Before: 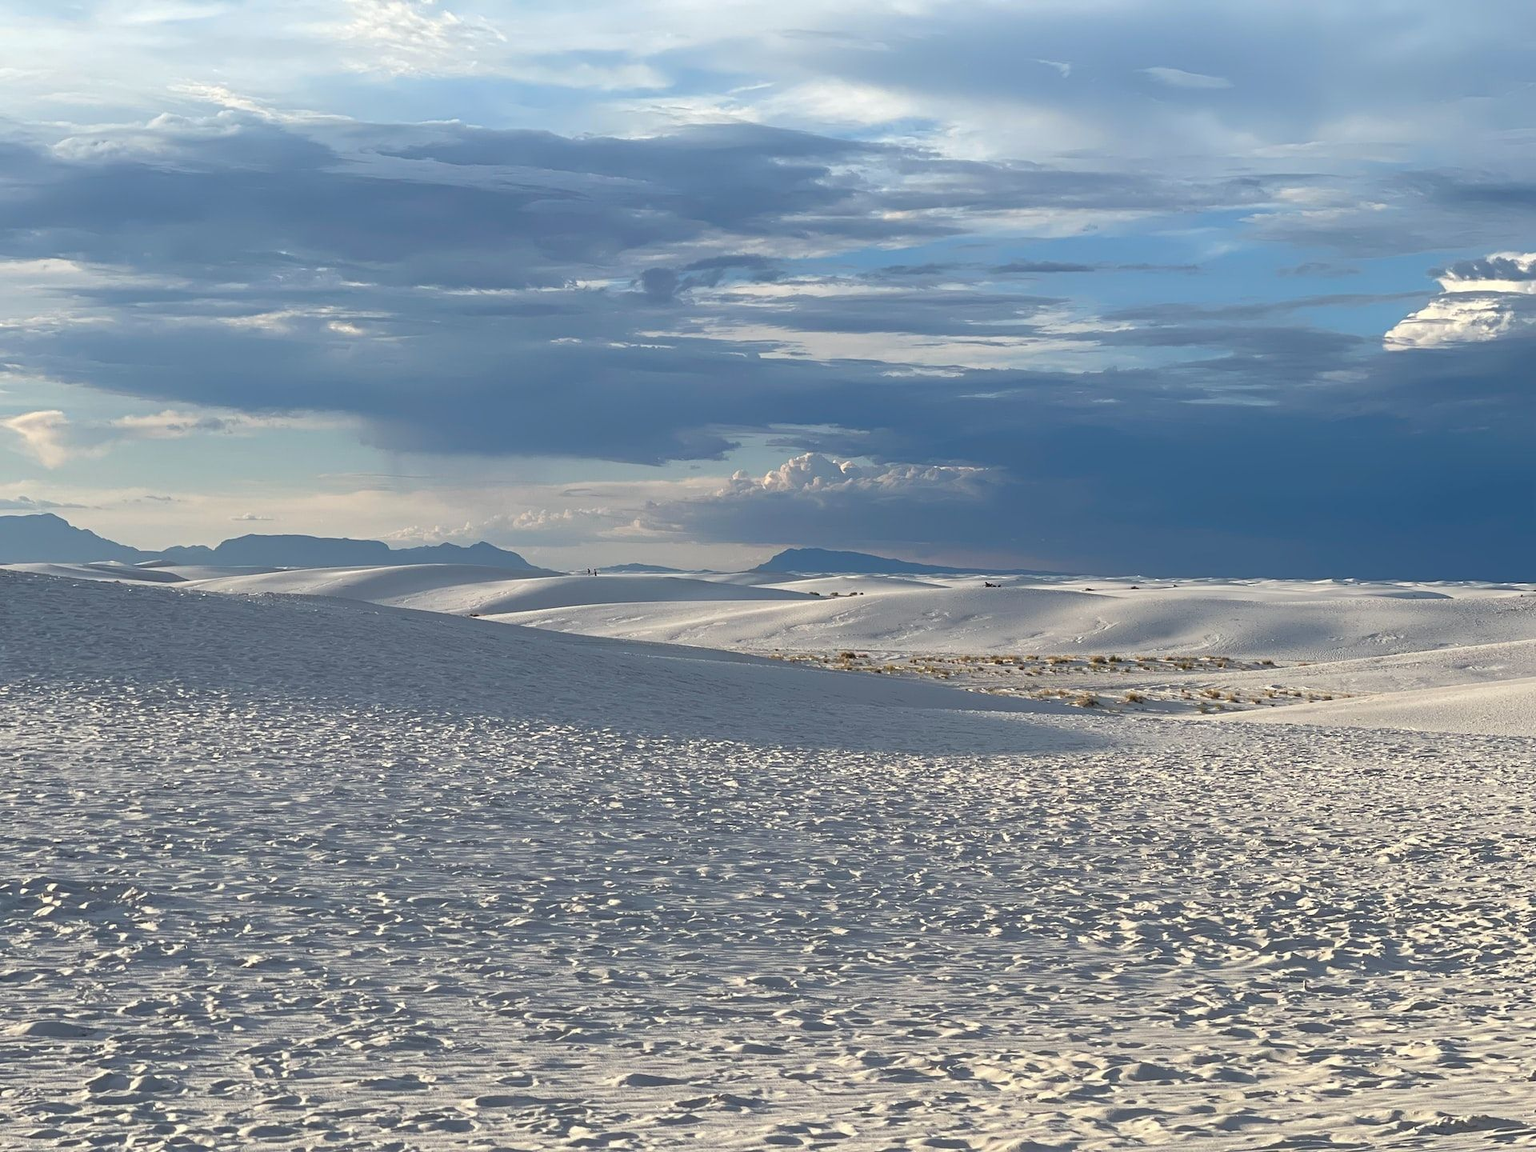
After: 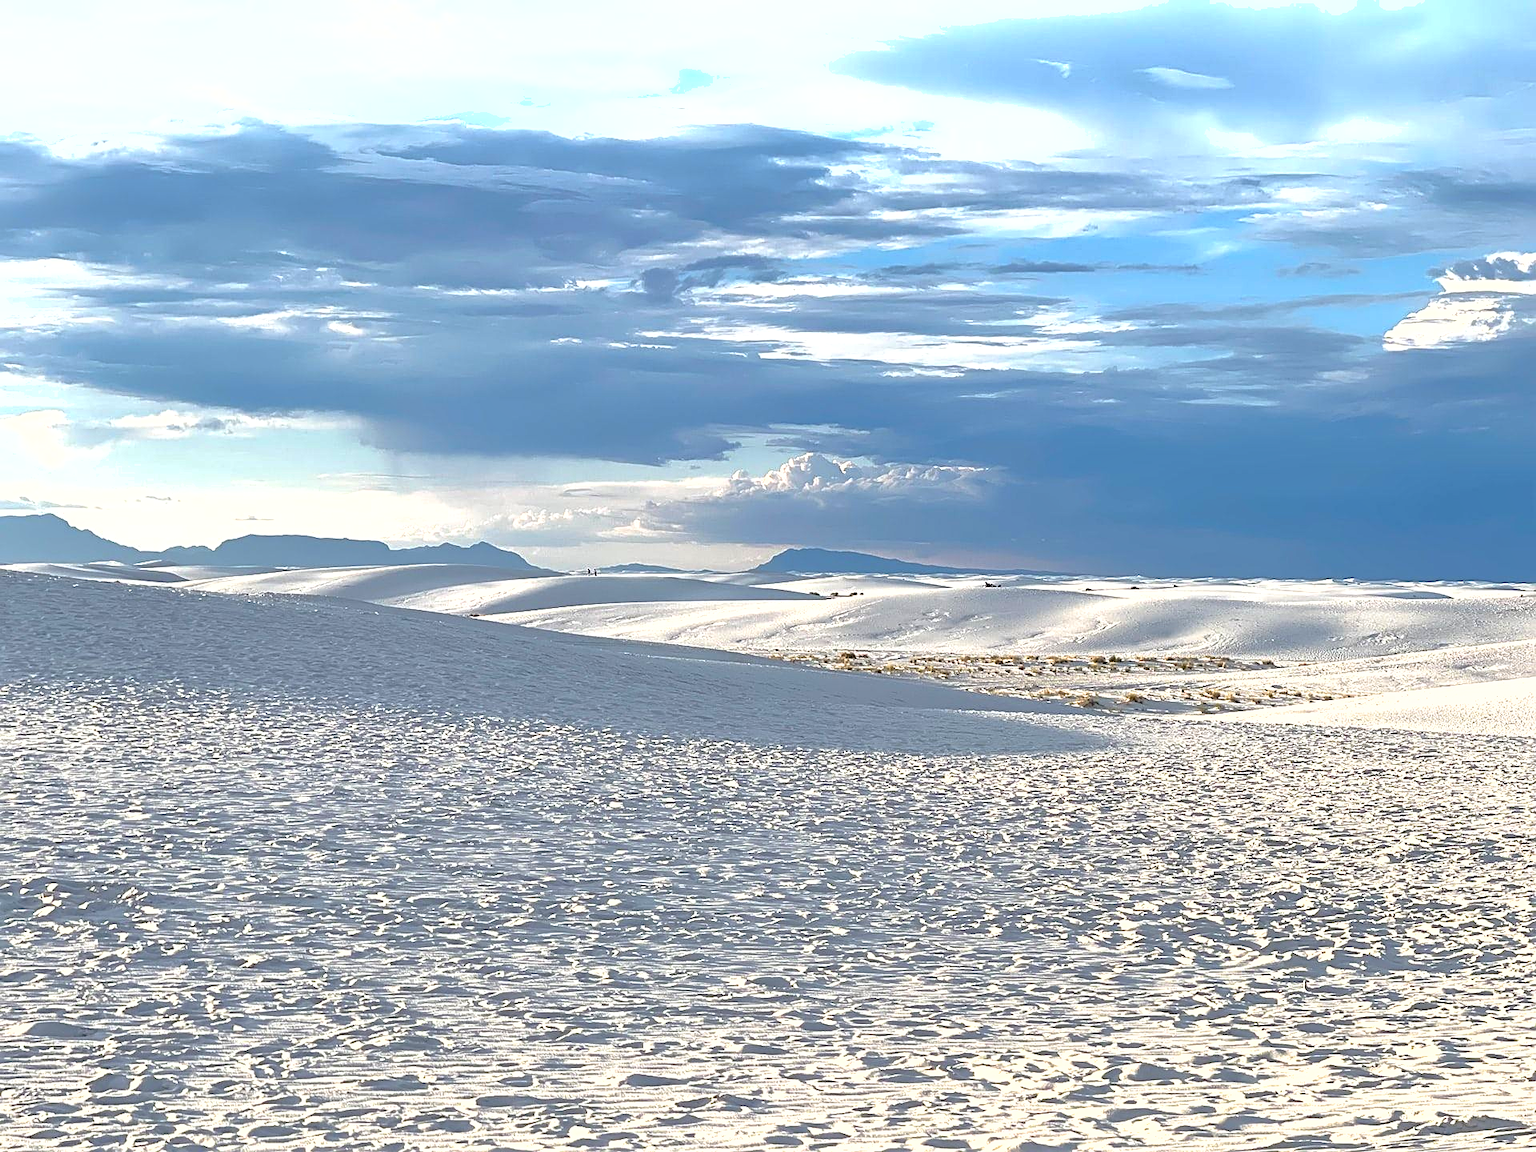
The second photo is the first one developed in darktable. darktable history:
sharpen: on, module defaults
shadows and highlights: on, module defaults
exposure: black level correction 0, exposure 1.1 EV, compensate exposure bias true, compensate highlight preservation false
